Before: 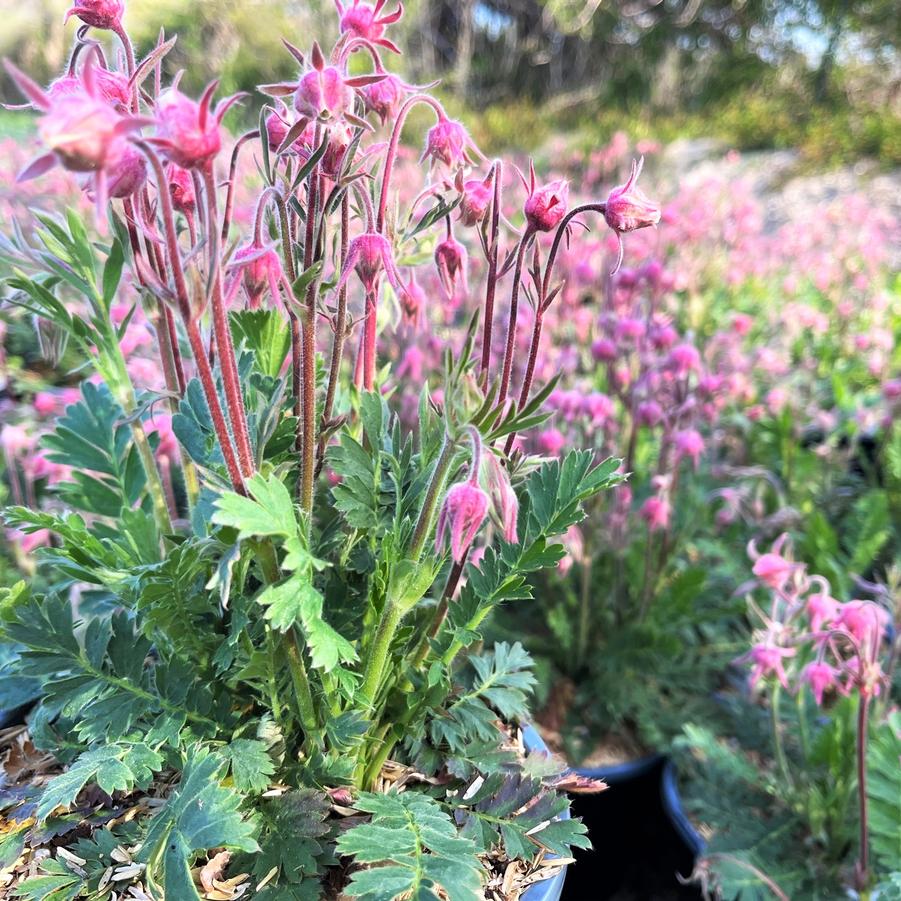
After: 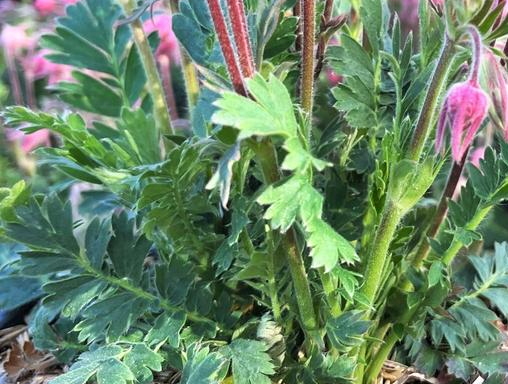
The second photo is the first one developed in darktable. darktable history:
crop: top 44.483%, right 43.593%, bottom 12.892%
shadows and highlights: soften with gaussian
